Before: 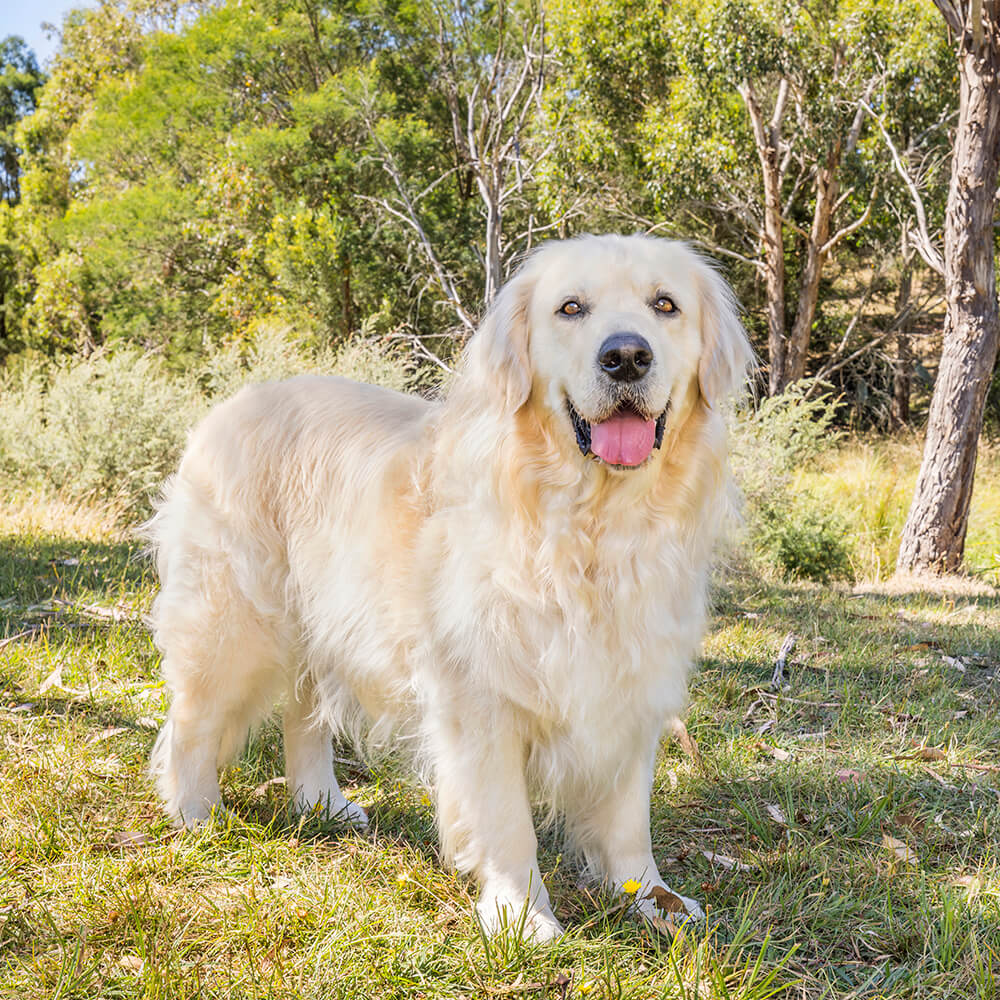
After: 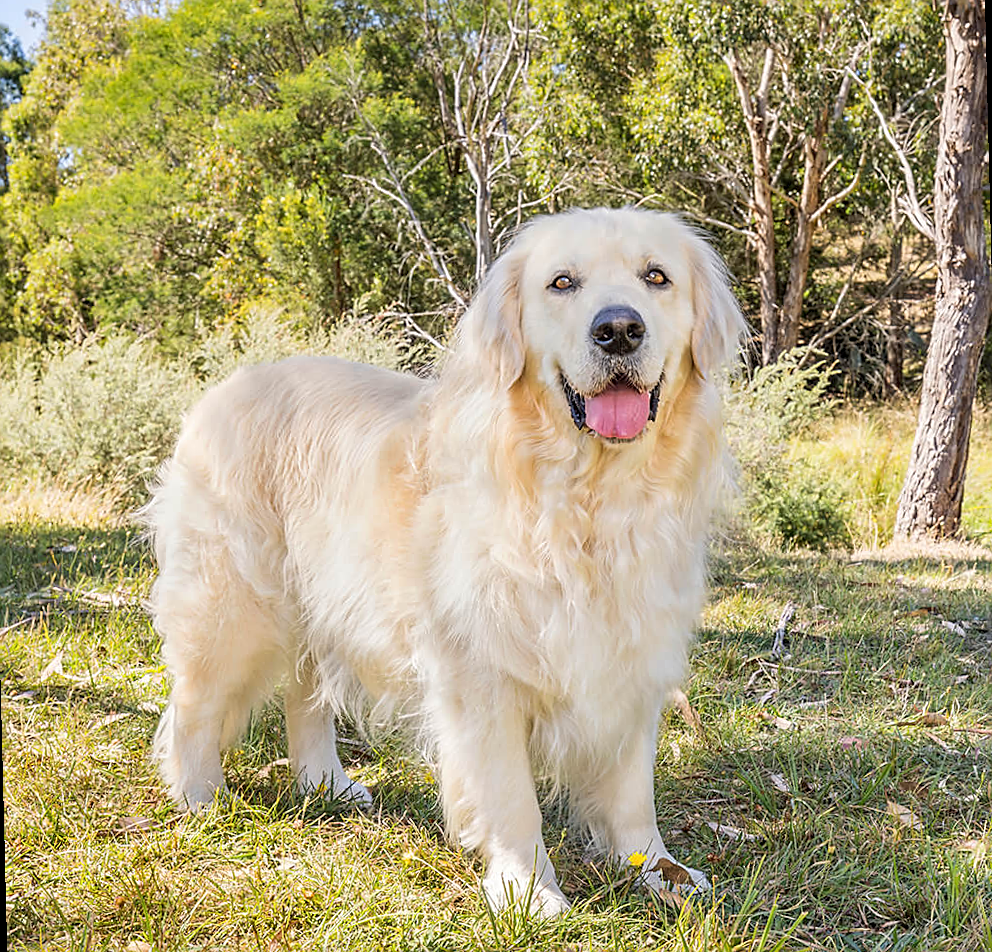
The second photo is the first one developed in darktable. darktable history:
rotate and perspective: rotation -1.42°, crop left 0.016, crop right 0.984, crop top 0.035, crop bottom 0.965
sharpen: on, module defaults
